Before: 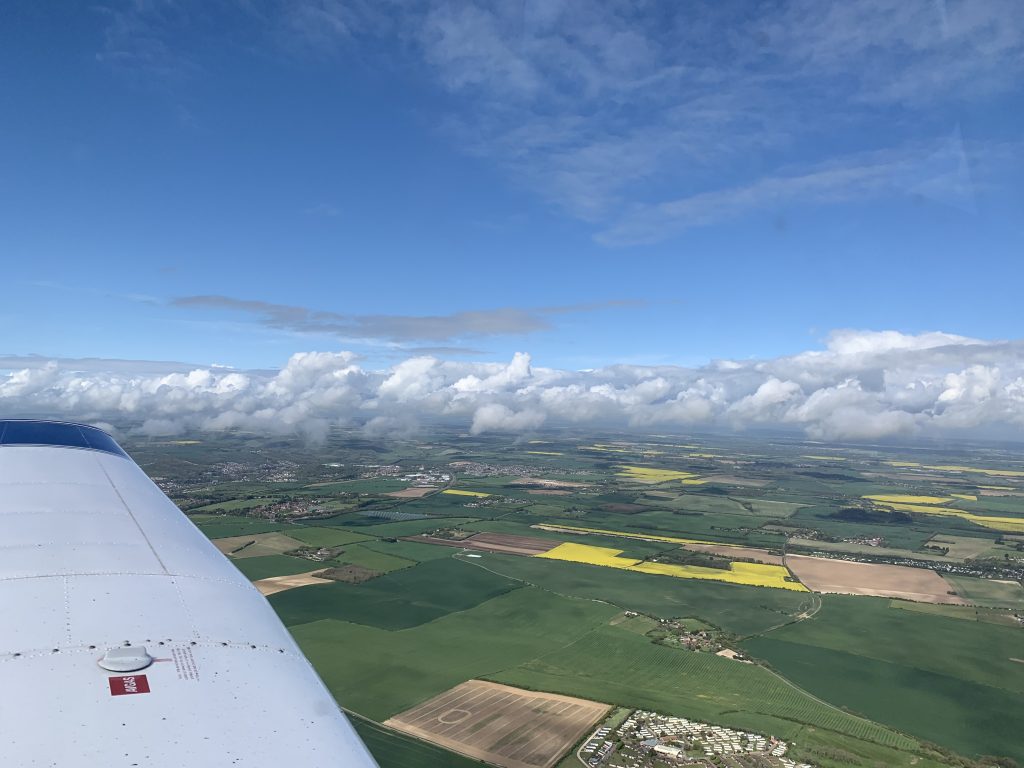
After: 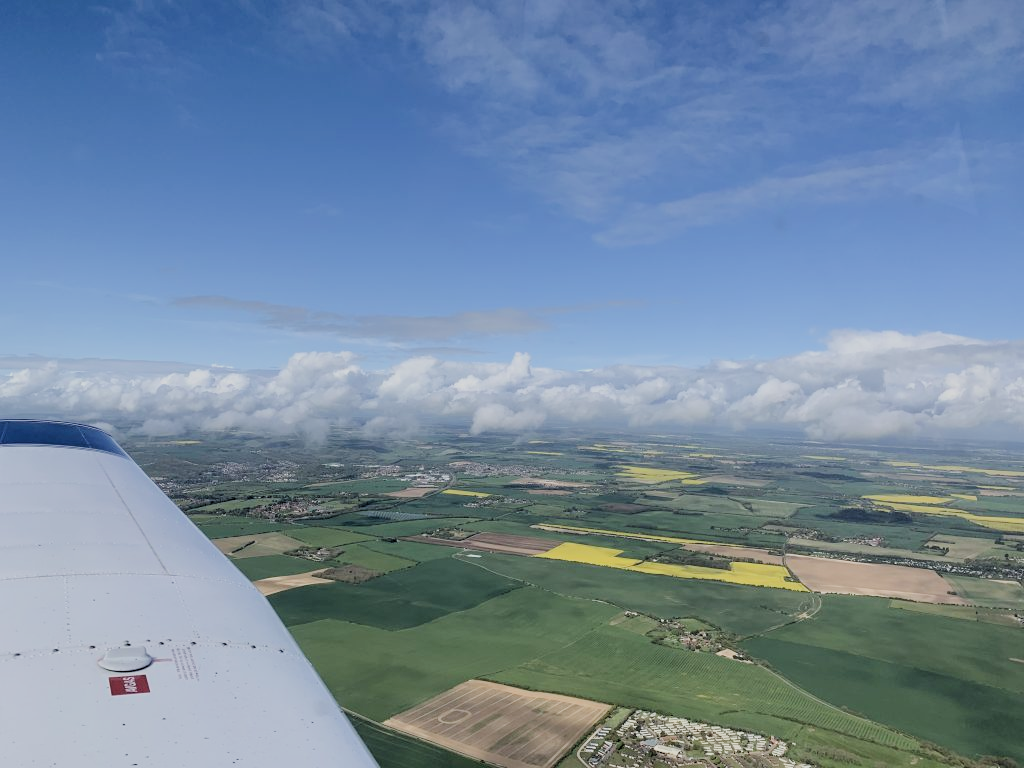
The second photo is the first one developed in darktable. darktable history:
rgb levels: levels [[0.01, 0.419, 0.839], [0, 0.5, 1], [0, 0.5, 1]]
filmic rgb: black relative exposure -7.32 EV, white relative exposure 5.09 EV, hardness 3.2
